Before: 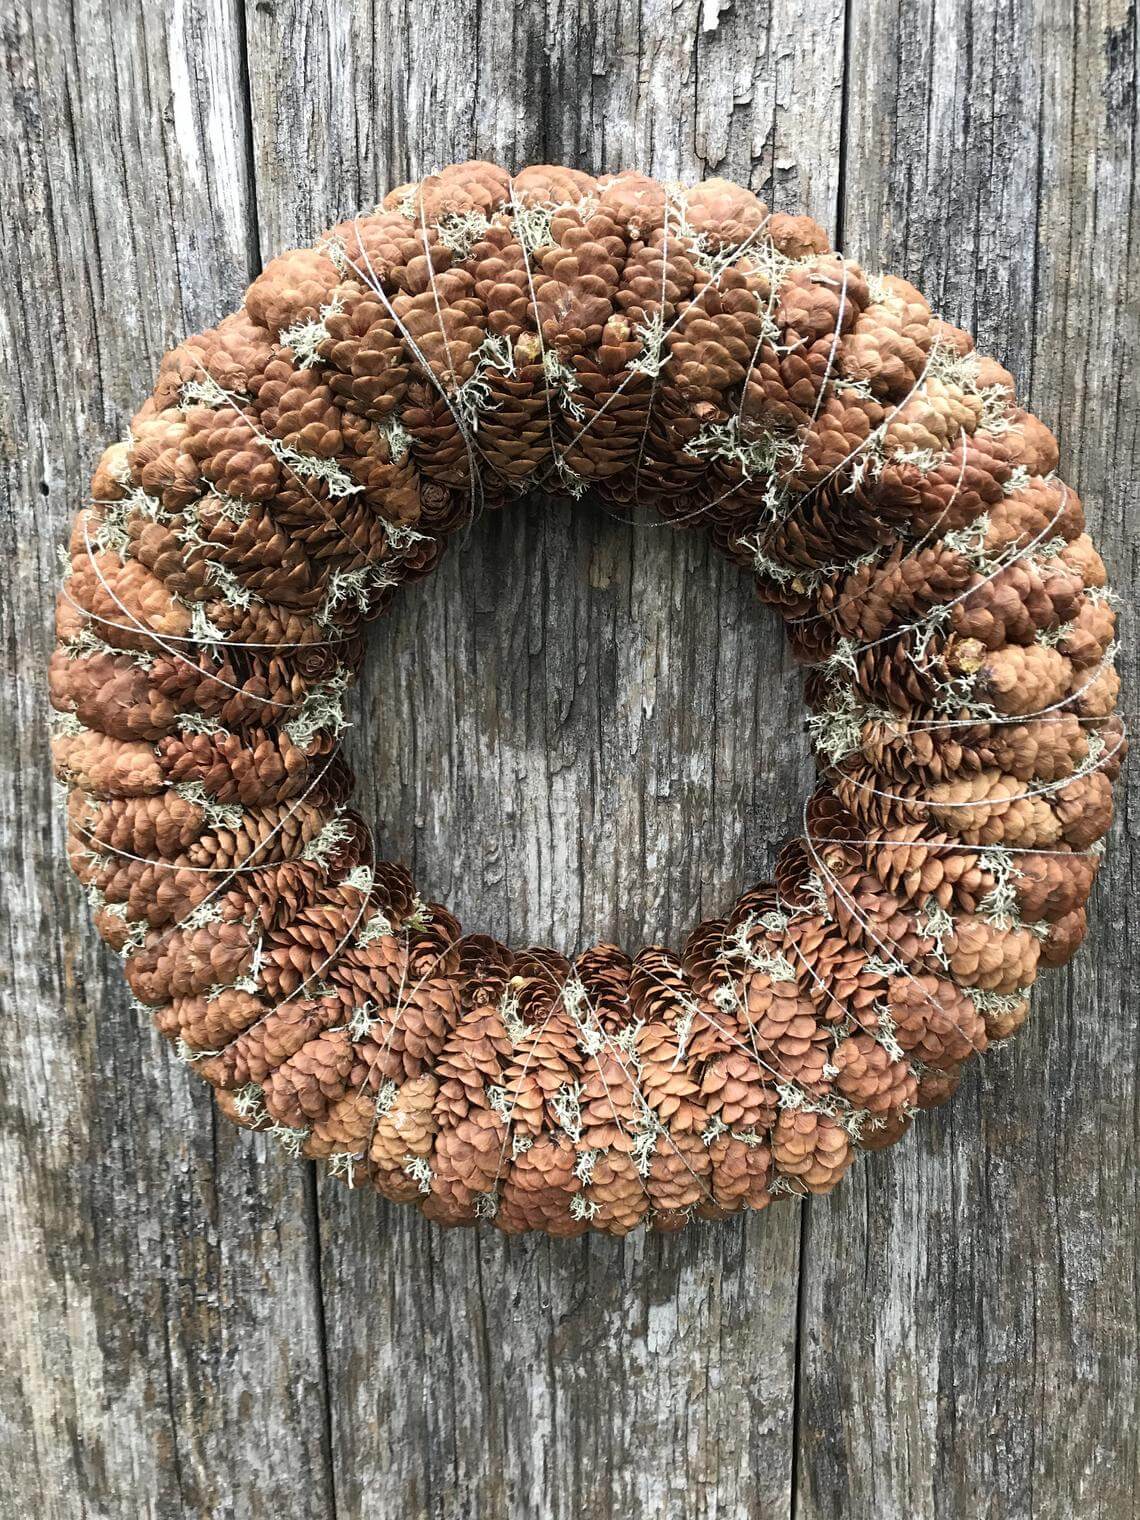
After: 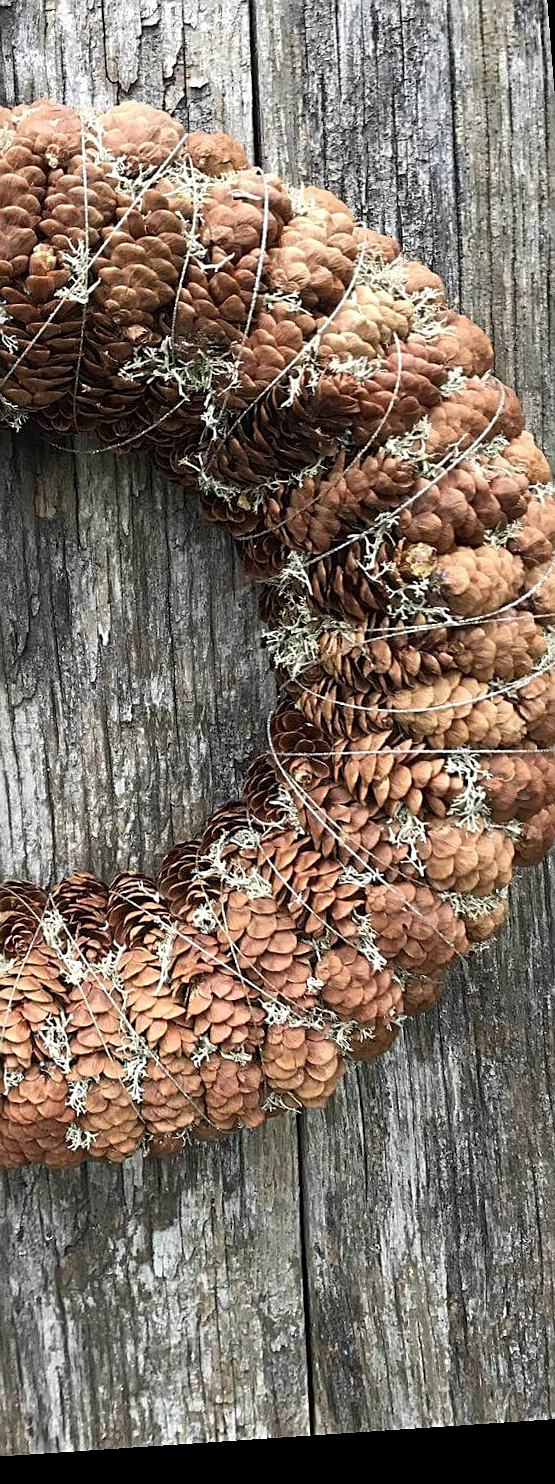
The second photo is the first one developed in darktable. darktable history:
sharpen: on, module defaults
rotate and perspective: rotation -4.2°, shear 0.006, automatic cropping off
crop: left 47.628%, top 6.643%, right 7.874%
